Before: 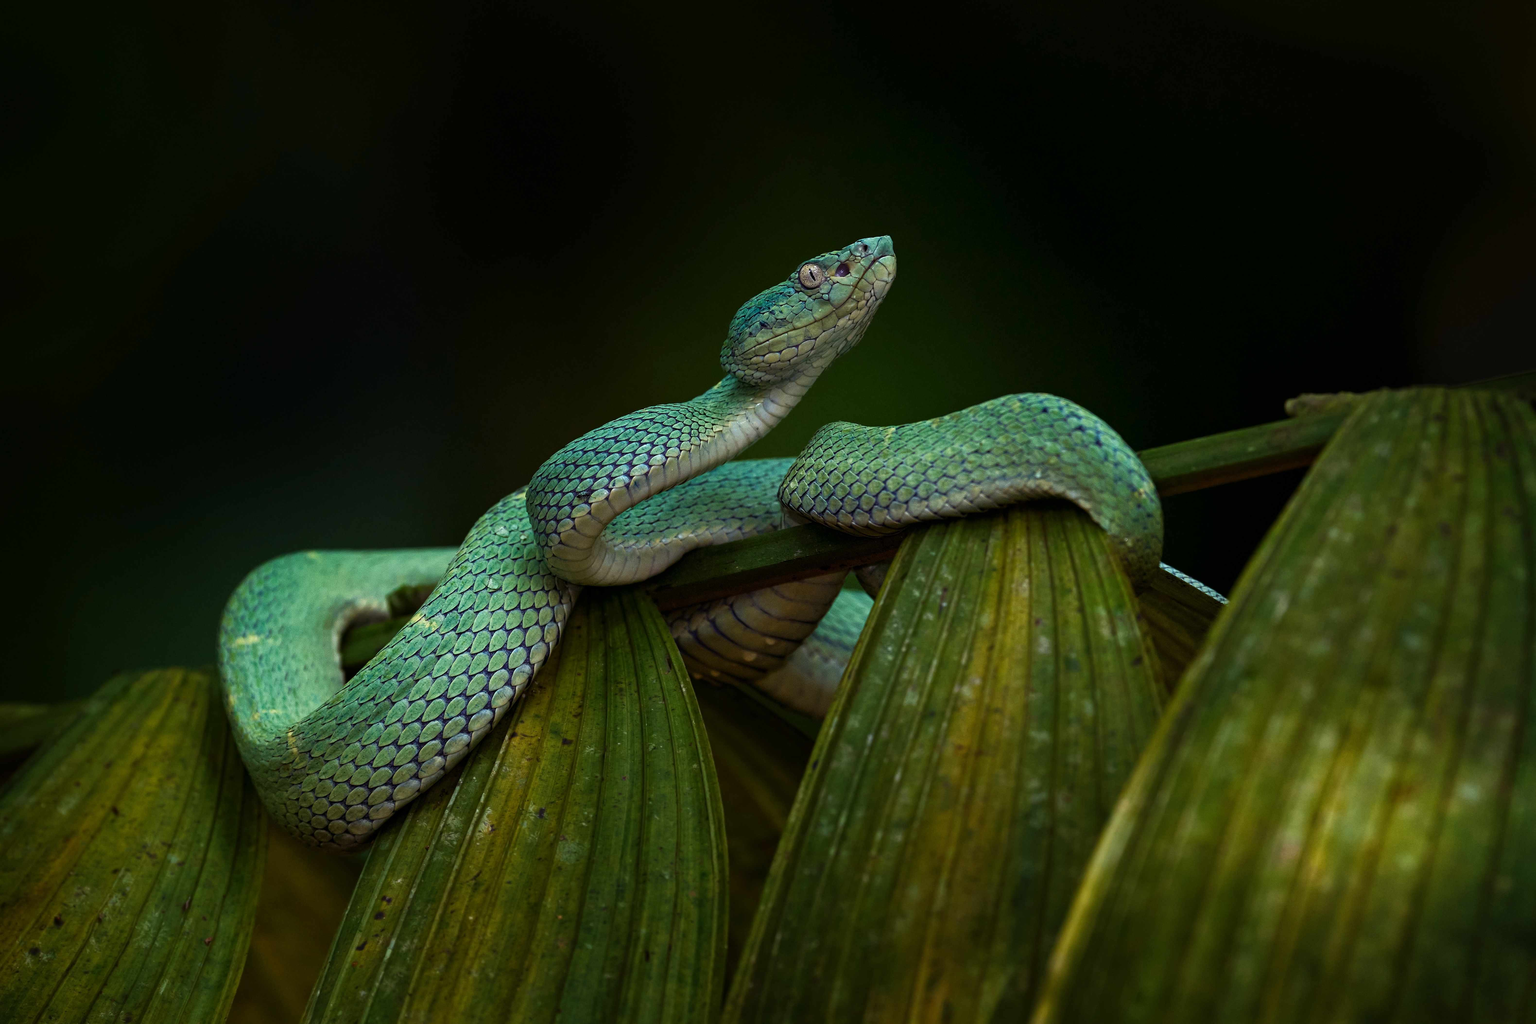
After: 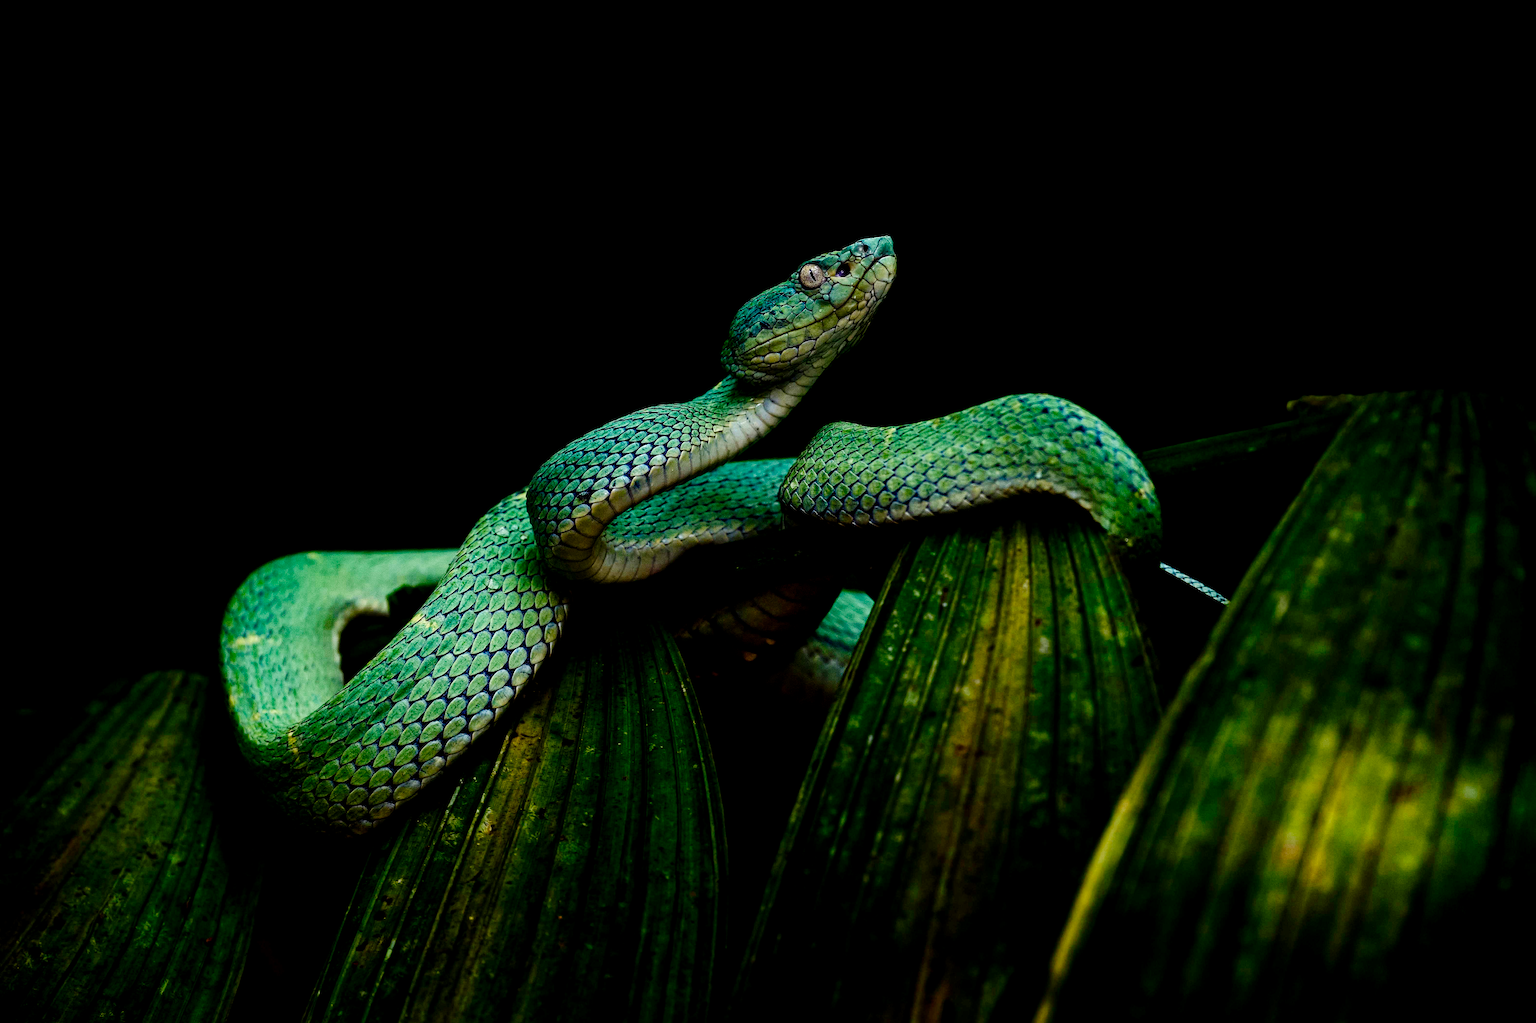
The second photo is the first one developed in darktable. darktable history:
tone curve: curves: ch0 [(0, 0) (0.003, 0.003) (0.011, 0.005) (0.025, 0.008) (0.044, 0.012) (0.069, 0.02) (0.1, 0.031) (0.136, 0.047) (0.177, 0.088) (0.224, 0.141) (0.277, 0.222) (0.335, 0.32) (0.399, 0.422) (0.468, 0.523) (0.543, 0.621) (0.623, 0.715) (0.709, 0.796) (0.801, 0.88) (0.898, 0.962) (1, 1)], preserve colors none
exposure: black level correction 0.029, exposure -0.073 EV, compensate highlight preservation false
